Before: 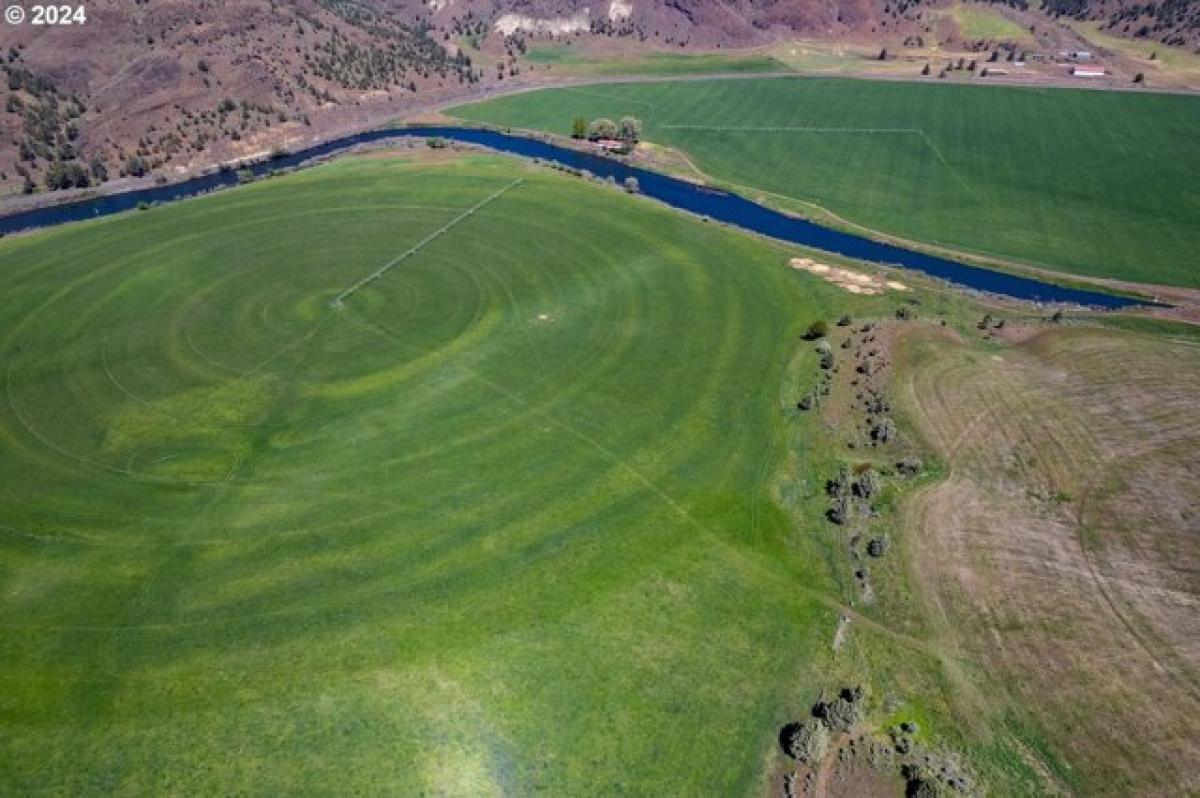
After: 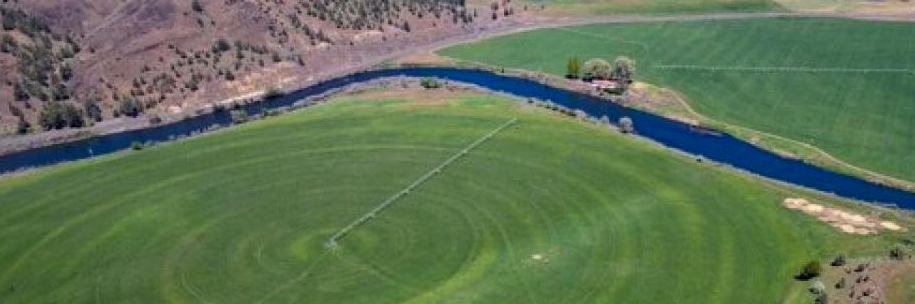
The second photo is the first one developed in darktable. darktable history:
crop: left 0.579%, top 7.627%, right 23.167%, bottom 54.275%
contrast brightness saturation: contrast 0.1, brightness 0.03, saturation 0.09
